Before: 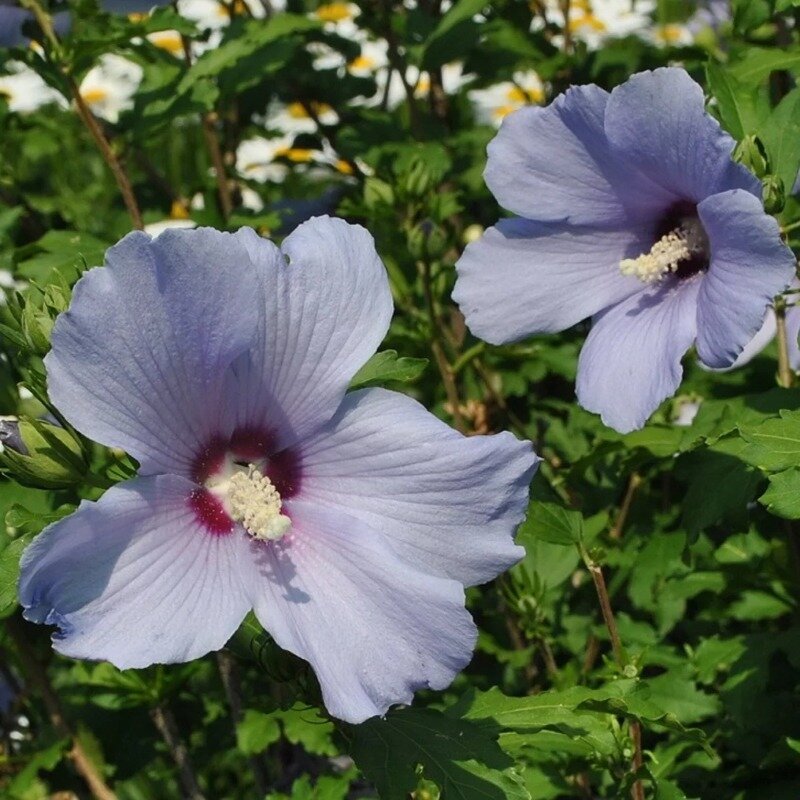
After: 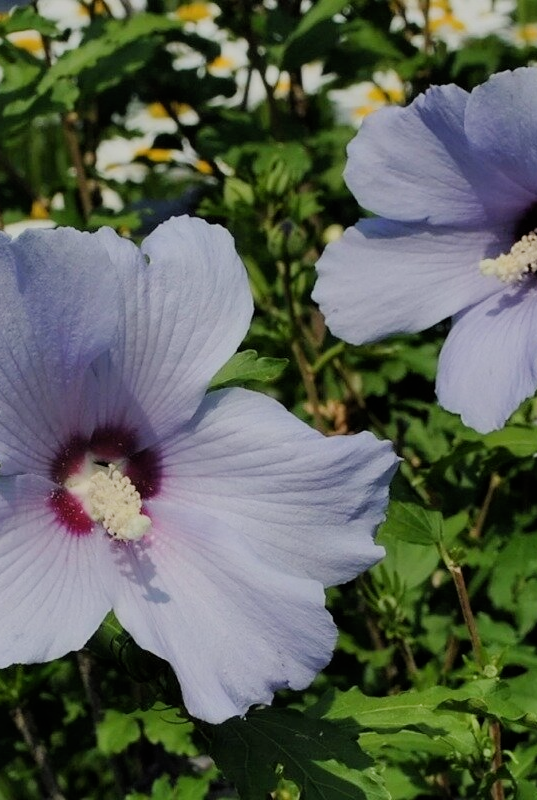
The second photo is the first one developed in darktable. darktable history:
crop and rotate: left 17.548%, right 15.29%
filmic rgb: black relative exposure -7.12 EV, white relative exposure 5.36 EV, hardness 3.03
tone equalizer: on, module defaults
